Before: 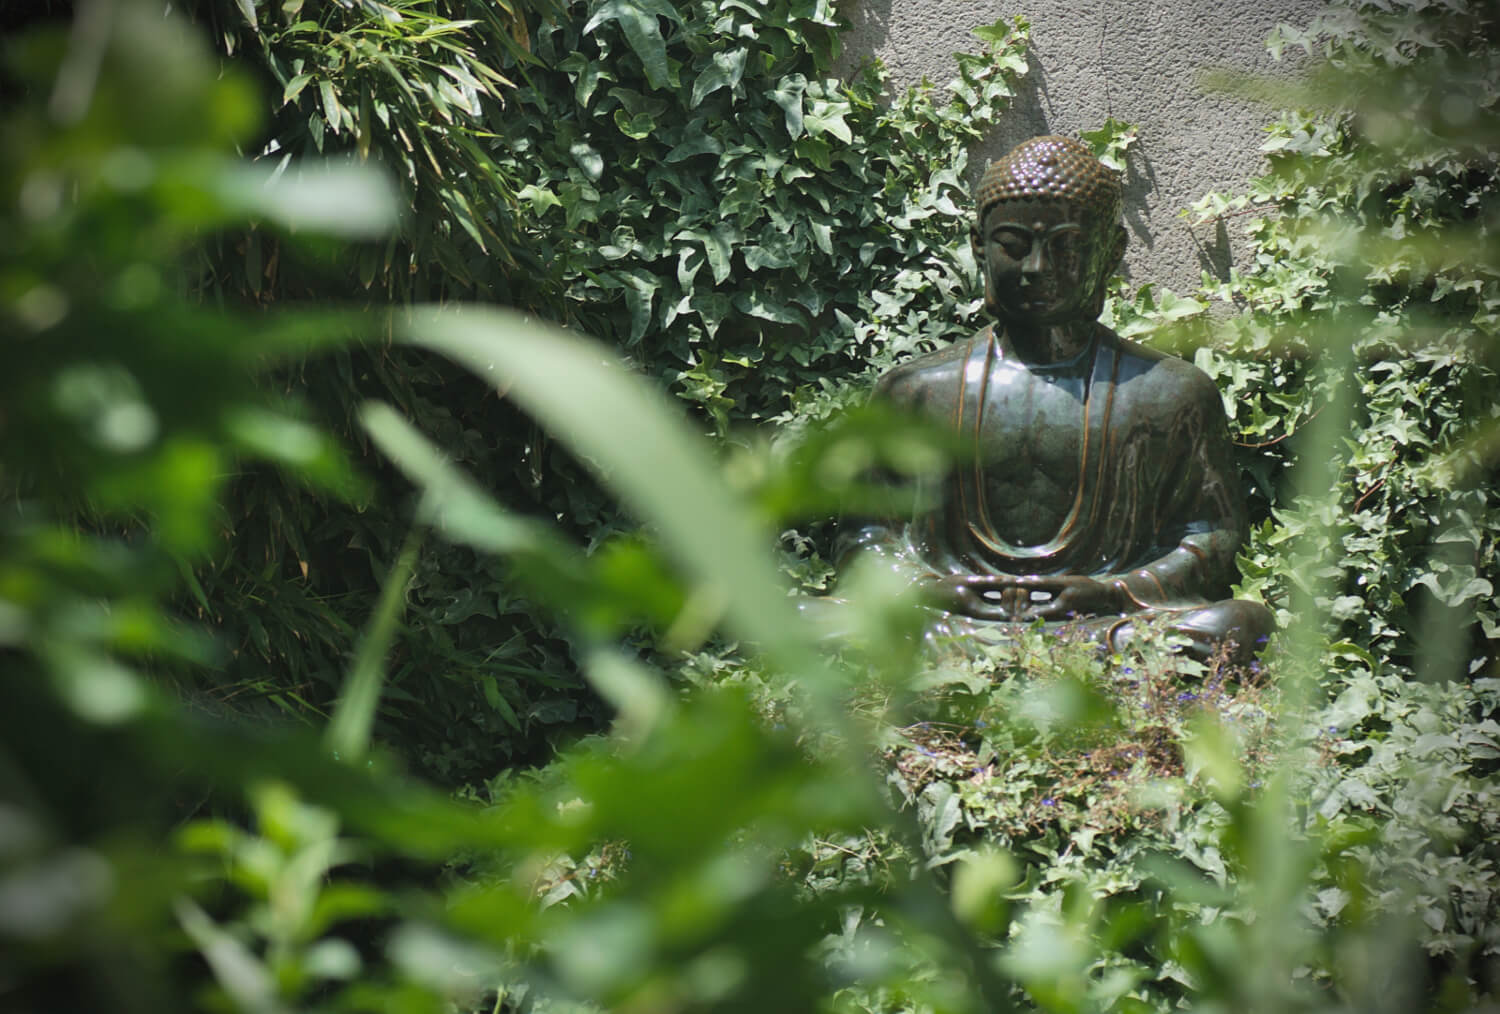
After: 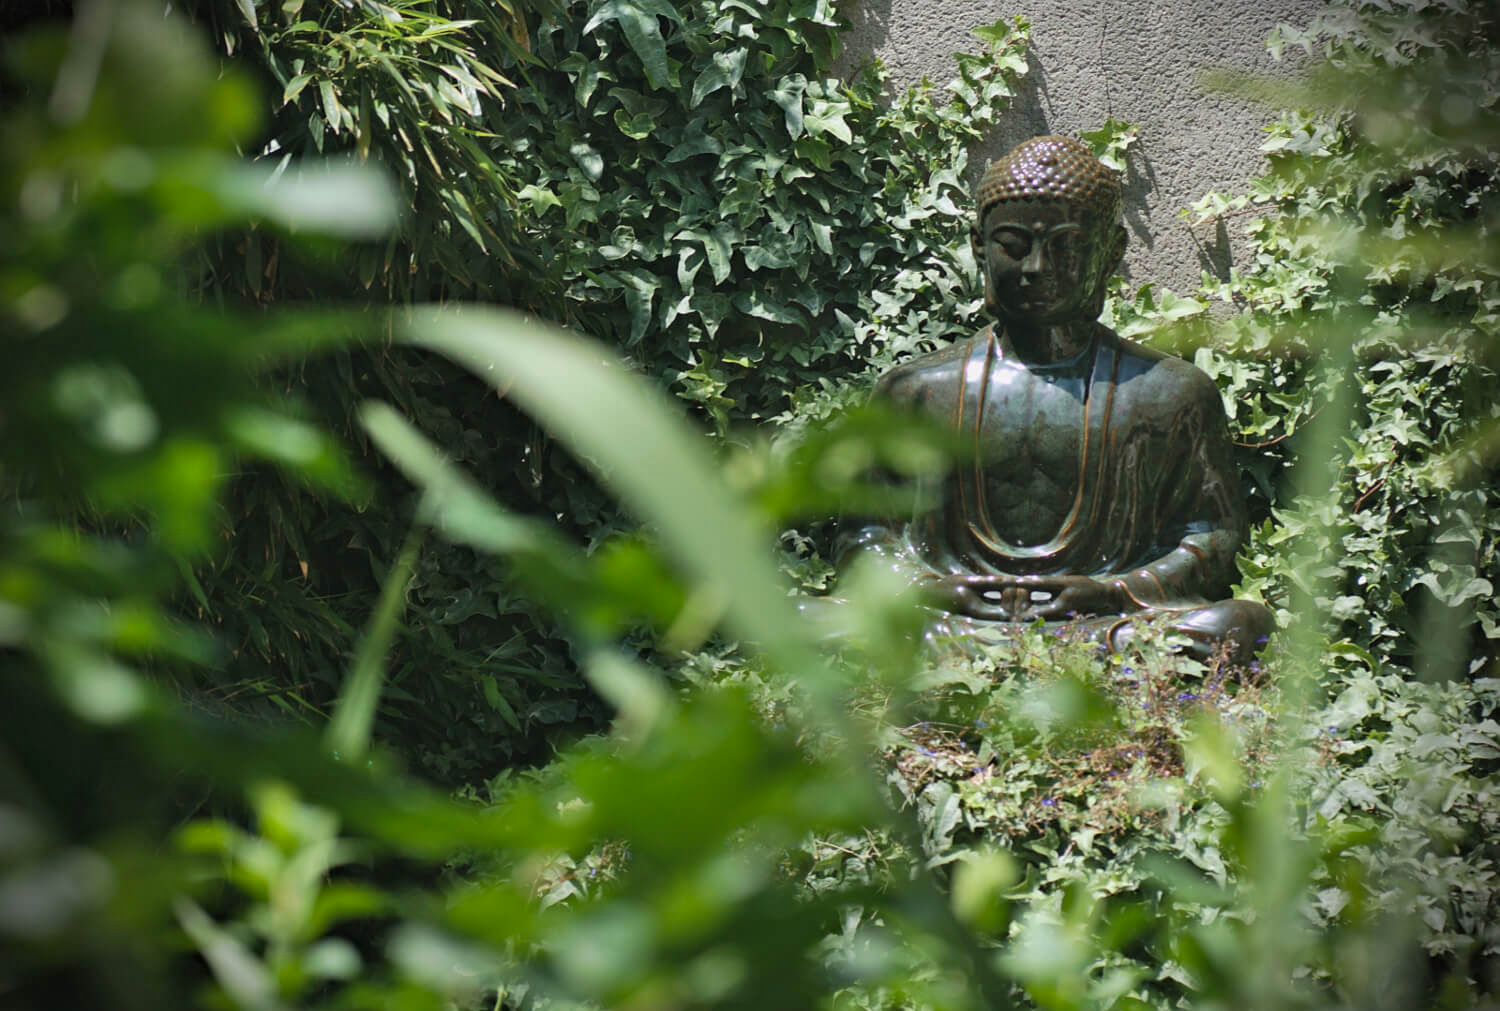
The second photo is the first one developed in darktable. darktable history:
haze removal: compatibility mode true, adaptive false
crop: top 0.08%, bottom 0.137%
